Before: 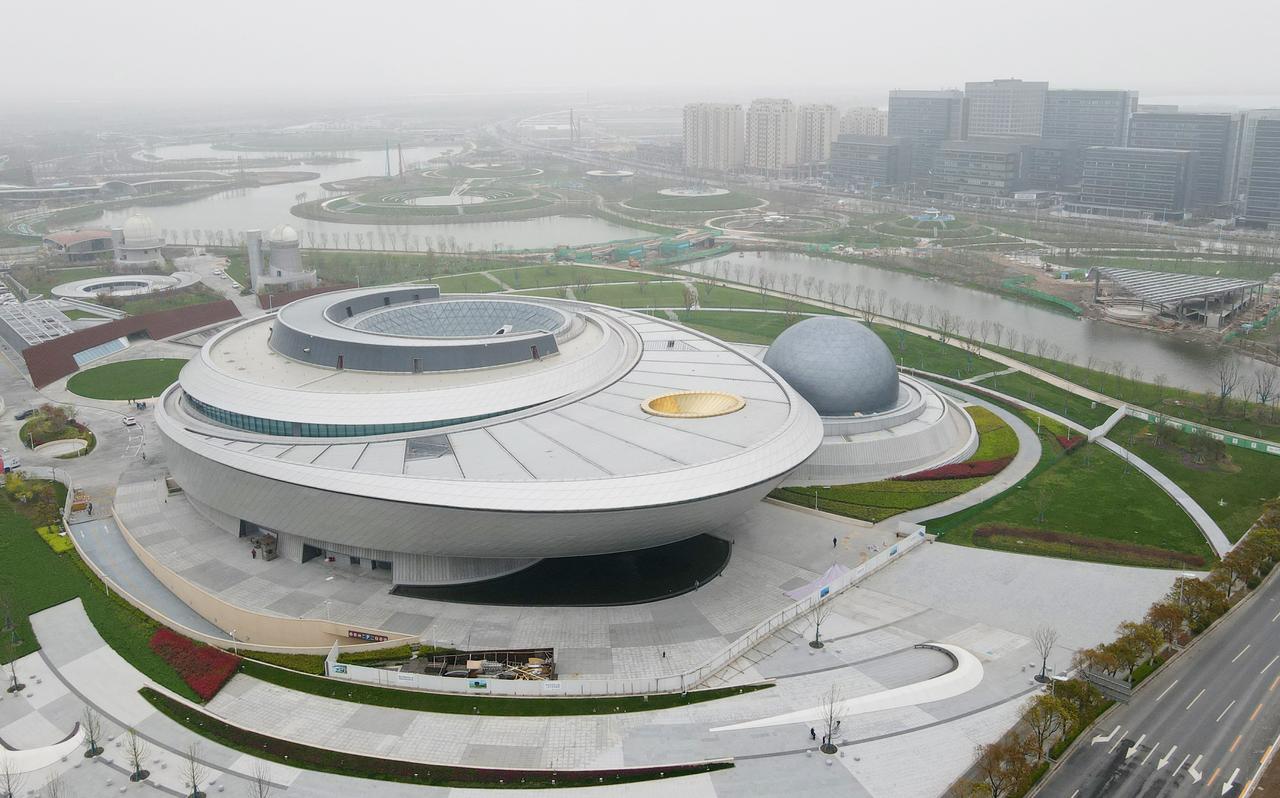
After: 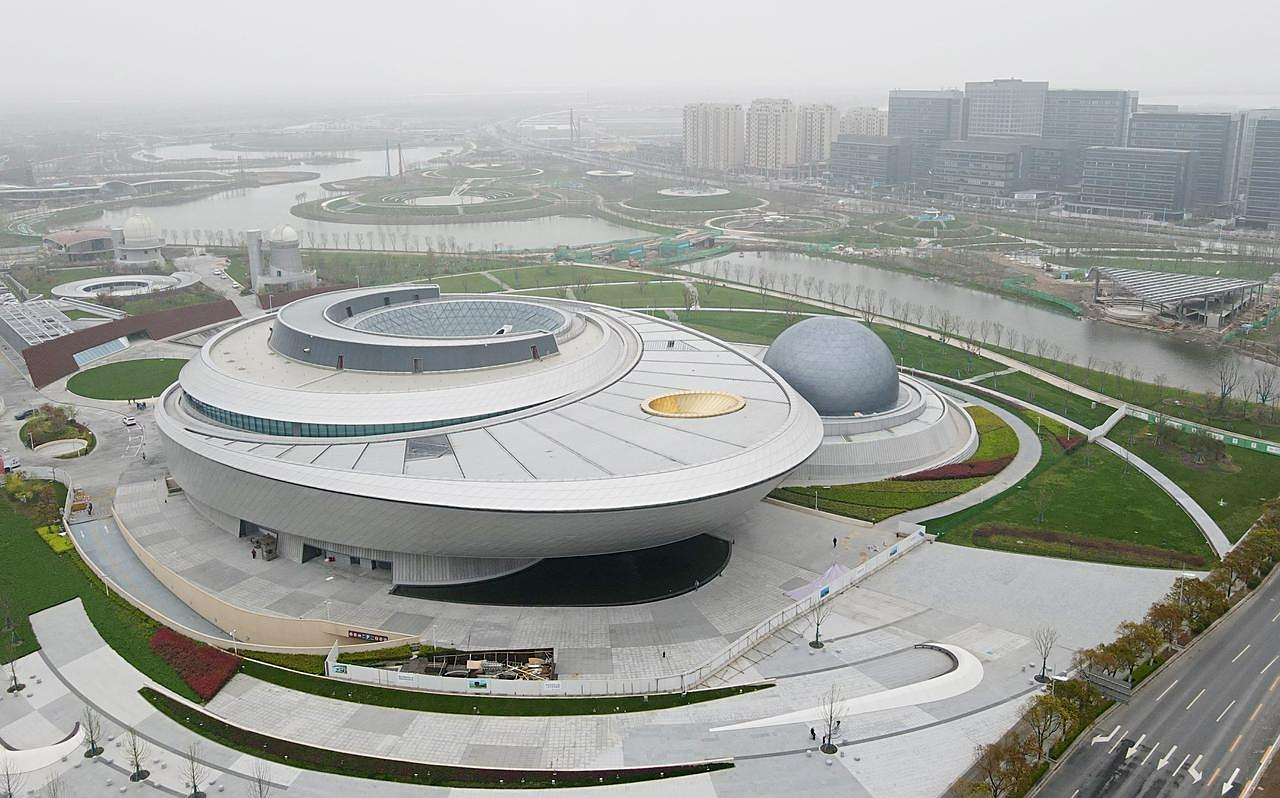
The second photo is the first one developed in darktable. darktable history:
color correction: highlights b* -0.051
color zones: curves: ch1 [(0.077, 0.436) (0.25, 0.5) (0.75, 0.5)]
sharpen: on, module defaults
